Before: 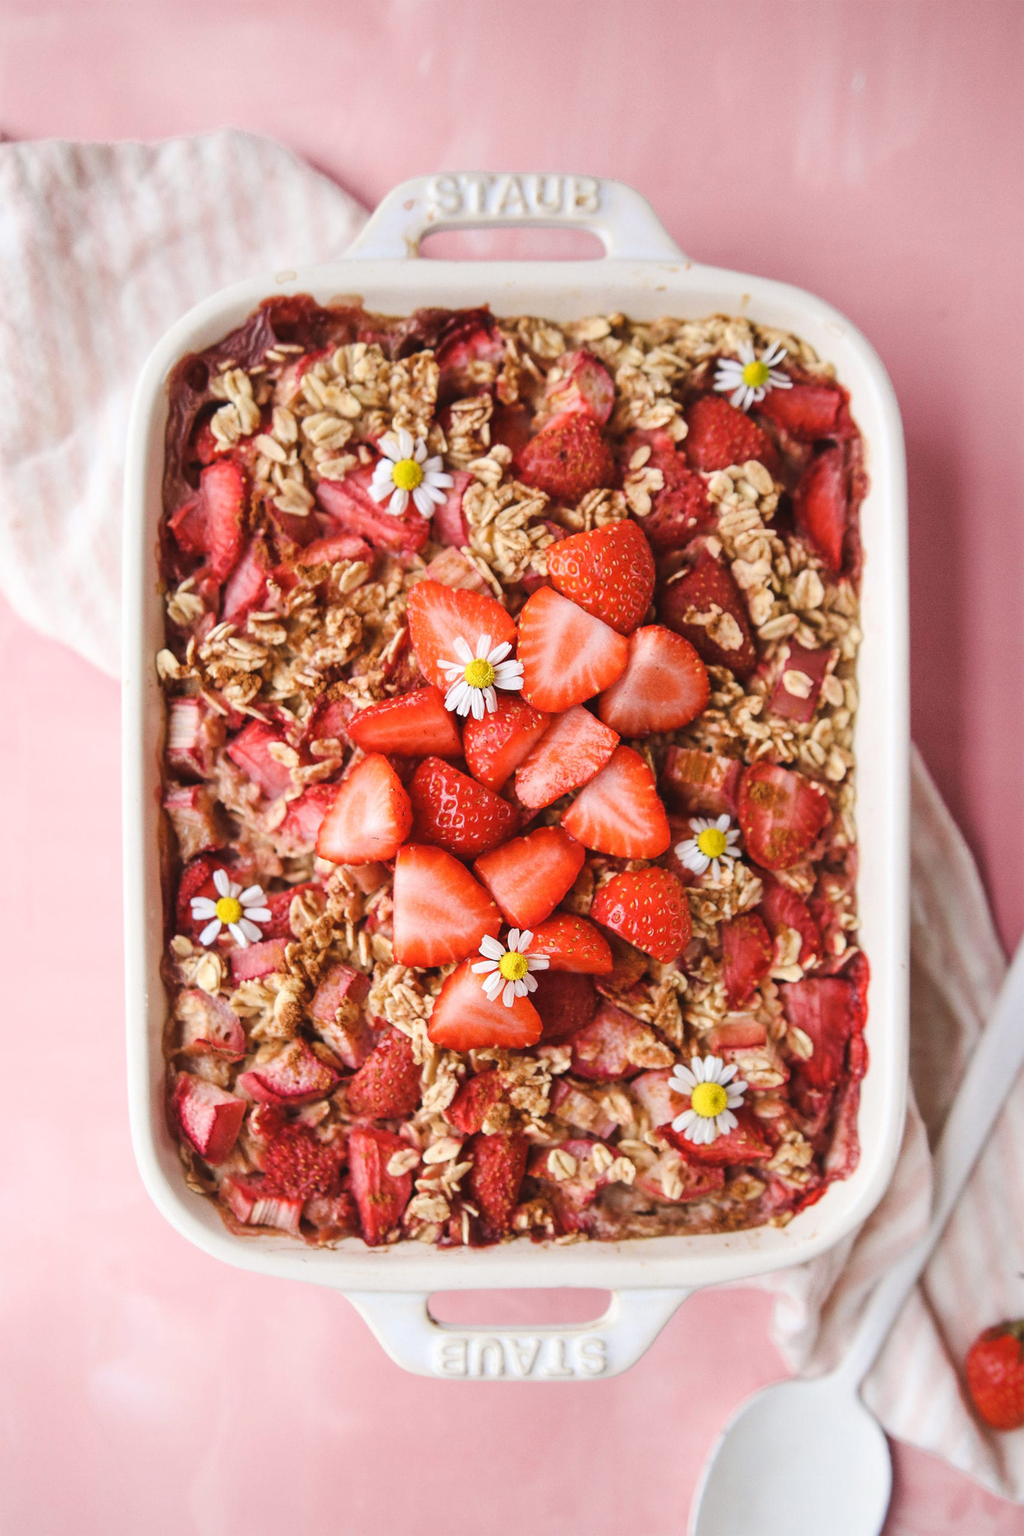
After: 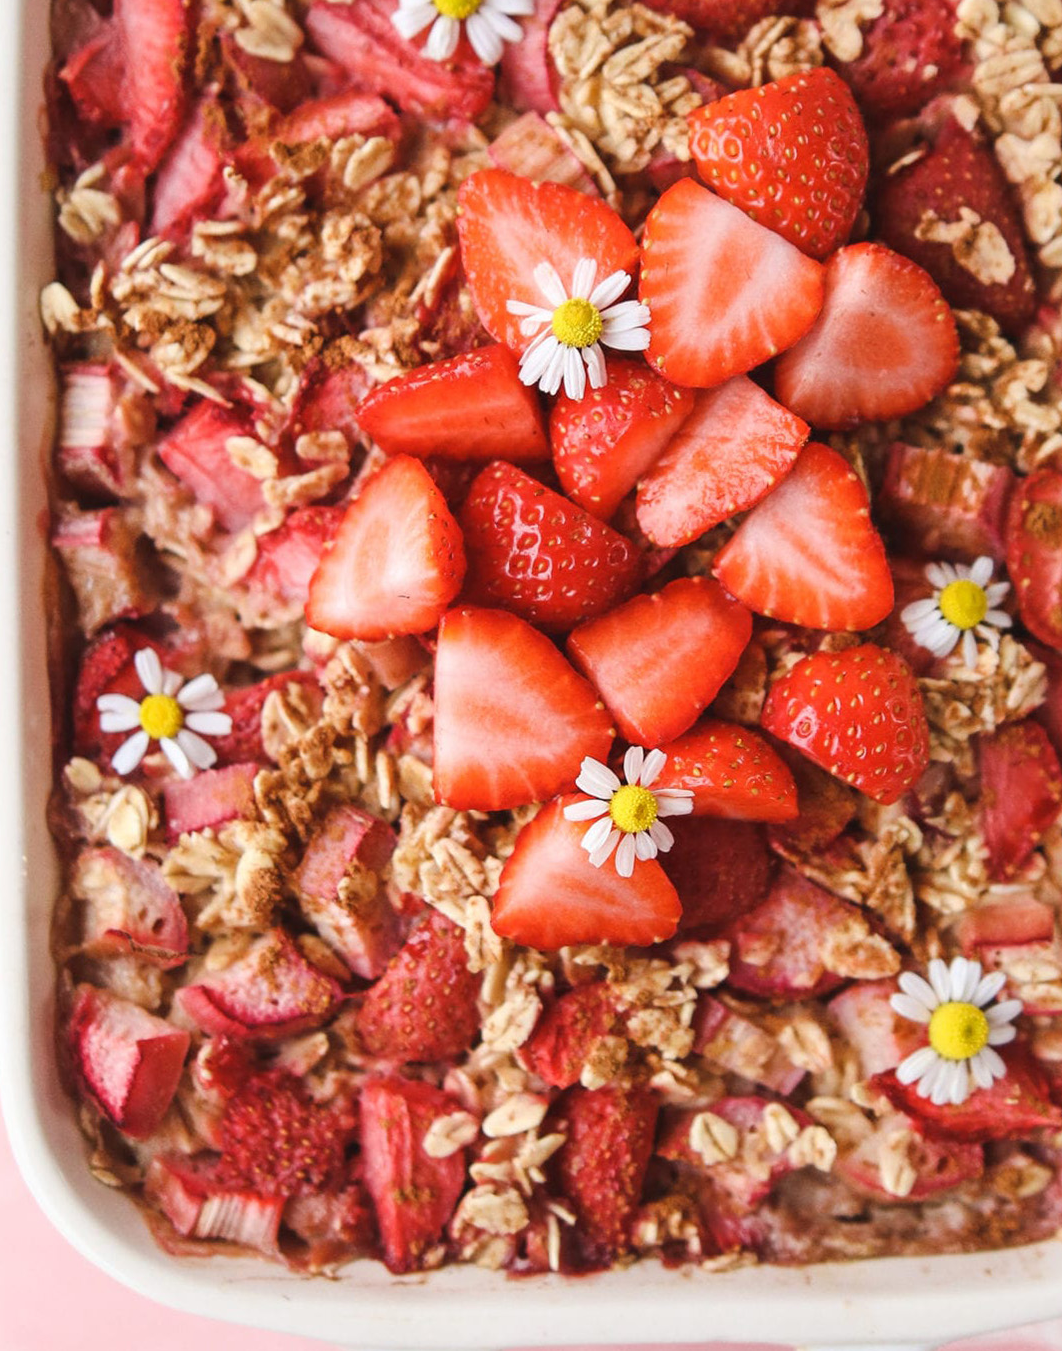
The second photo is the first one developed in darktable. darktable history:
crop: left 12.909%, top 31.195%, right 24.593%, bottom 15.79%
